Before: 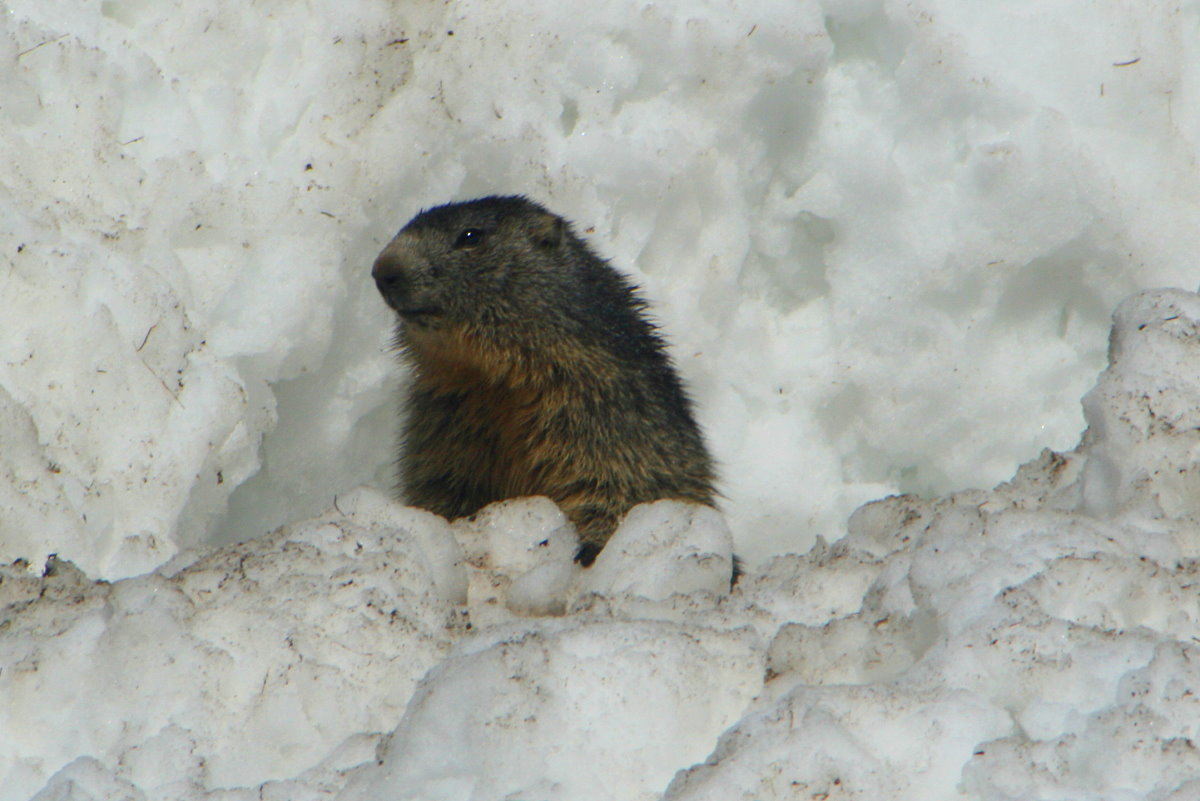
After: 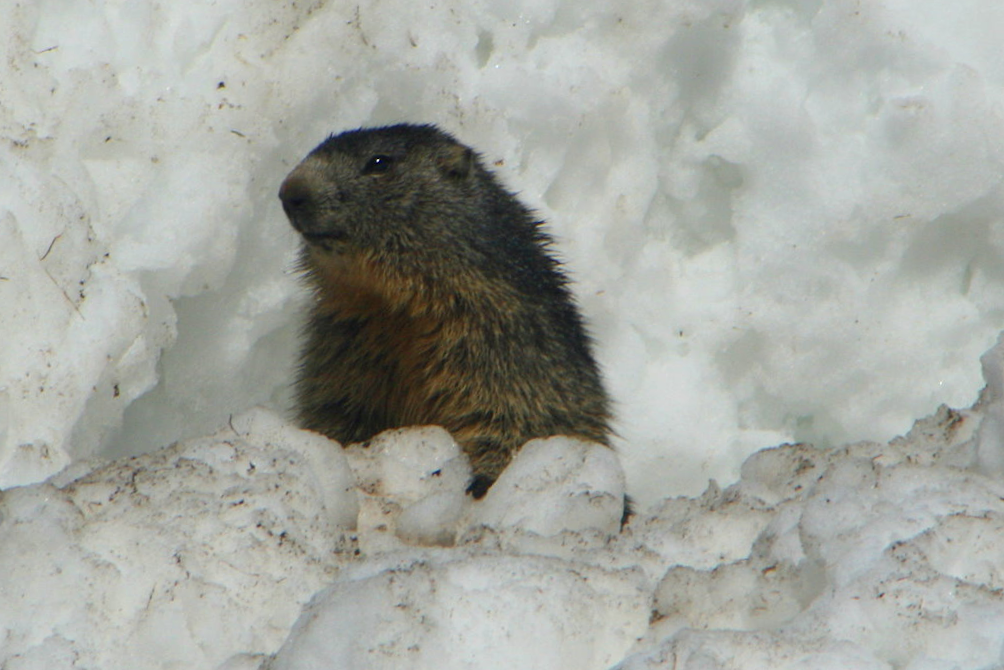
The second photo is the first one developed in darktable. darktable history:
crop and rotate: angle -2.99°, left 5.18%, top 5.222%, right 4.643%, bottom 4.682%
